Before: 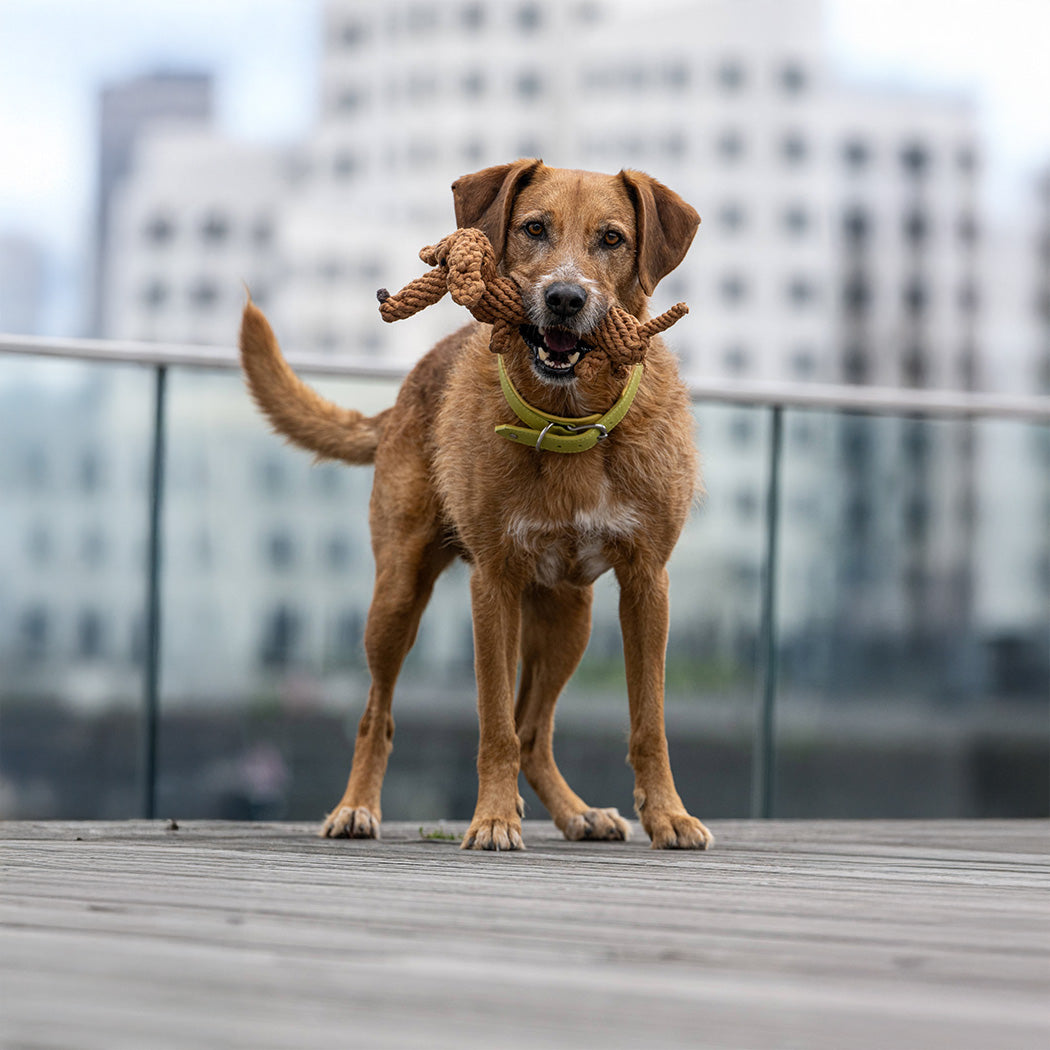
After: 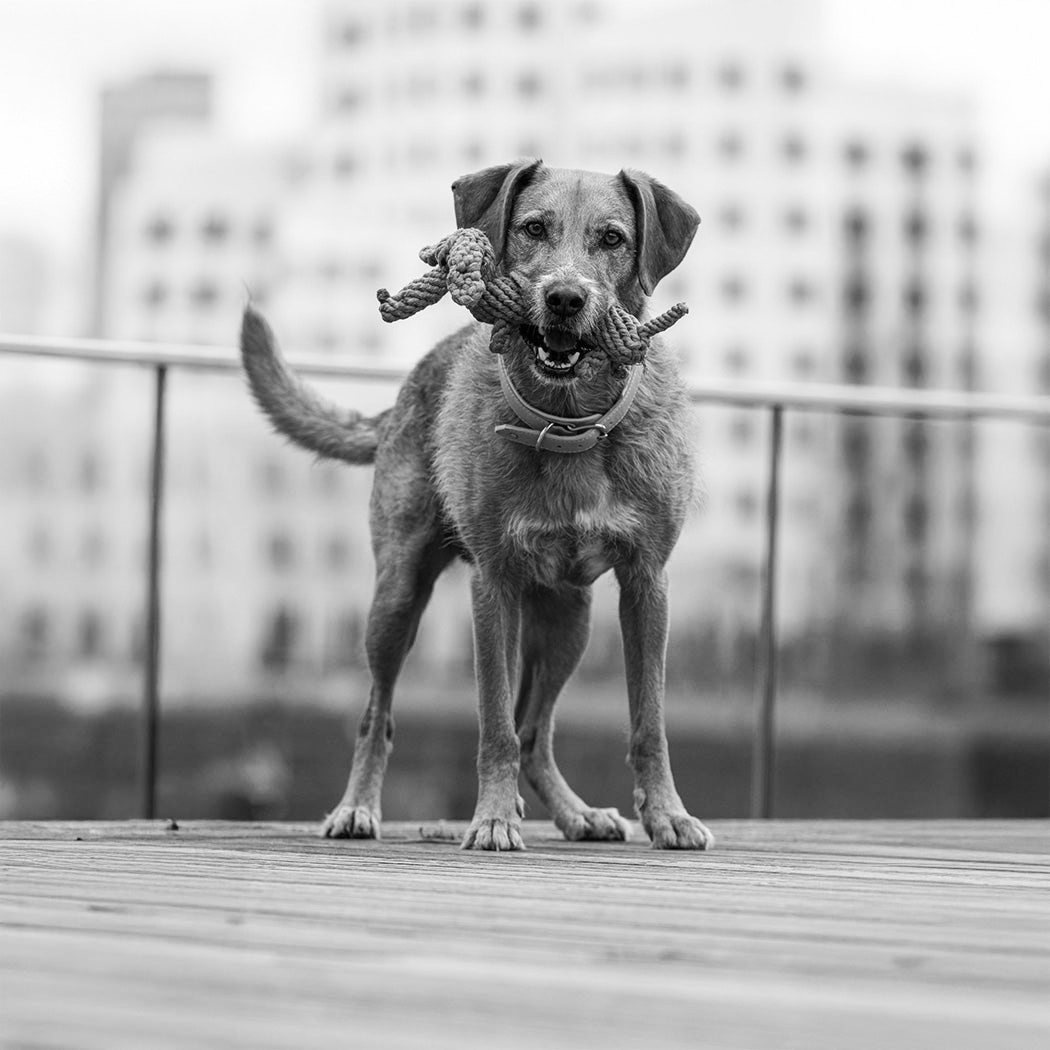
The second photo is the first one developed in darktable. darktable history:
tone curve: curves: ch0 [(0, 0) (0.003, 0.003) (0.011, 0.011) (0.025, 0.024) (0.044, 0.043) (0.069, 0.067) (0.1, 0.096) (0.136, 0.131) (0.177, 0.171) (0.224, 0.216) (0.277, 0.266) (0.335, 0.322) (0.399, 0.384) (0.468, 0.45) (0.543, 0.547) (0.623, 0.626) (0.709, 0.712) (0.801, 0.802) (0.898, 0.898) (1, 1)], preserve colors none
color look up table: target L [96.19, 87.05, 76.62, 90.59, 84.2, 88.83, 82.05, 83.48, 51.62, 63.98, 67.75, 55.15, 56.71, 37.41, 26.21, 16.59, 200, 100, 80.97, 79.52, 73.68, 74.42, 67.37, 53.58, 37.41, 27.09, 3.023, 93.05, 89.18, 84.2, 65.5, 78.8, 73.32, 85.99, 74.42, 88.12, 76.25, 42.78, 57.87, 44.82, 39.07, 13.71, 94.8, 93.05, 82.41, 83.48, 59.41, 59.41, 8.248], target a [0 ×42, 0.001, 0 ×6], target b [0 ×49], num patches 49
